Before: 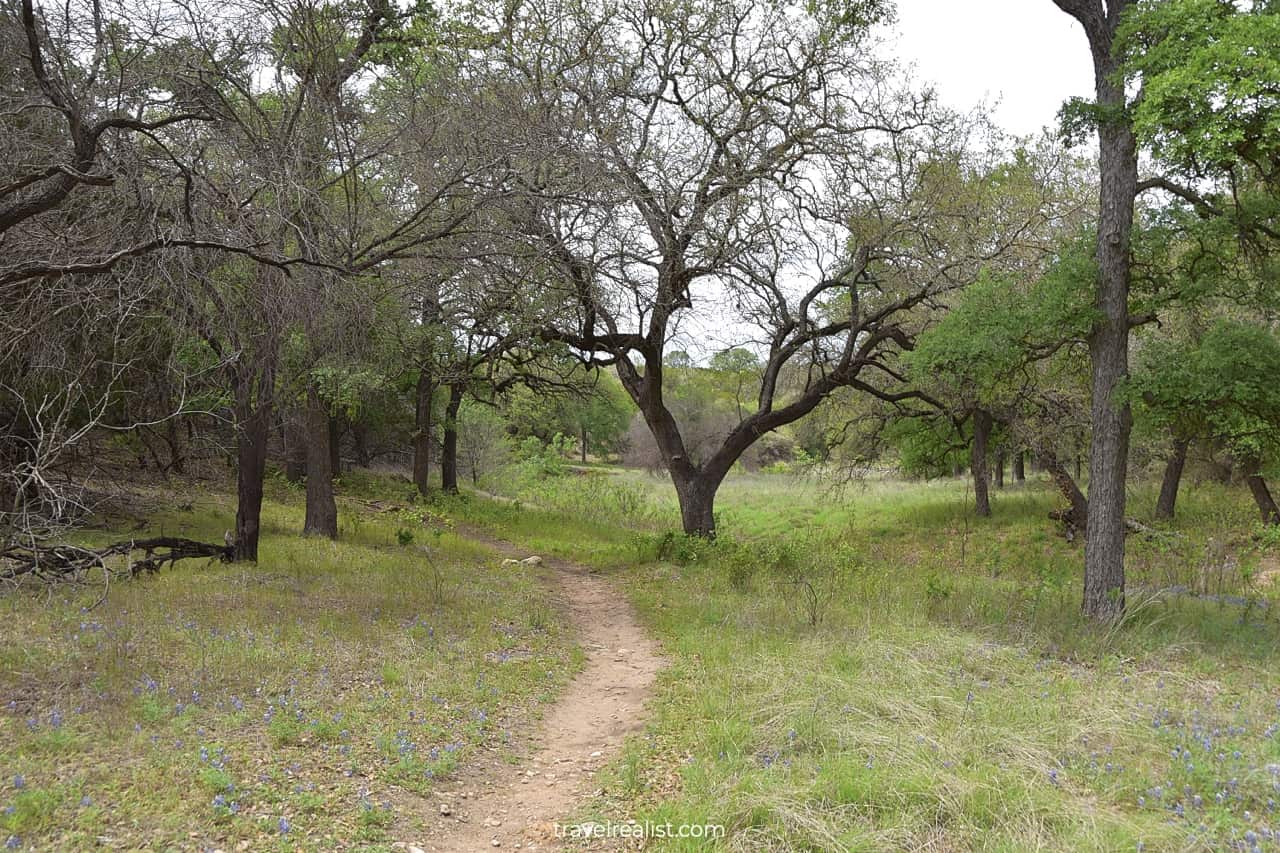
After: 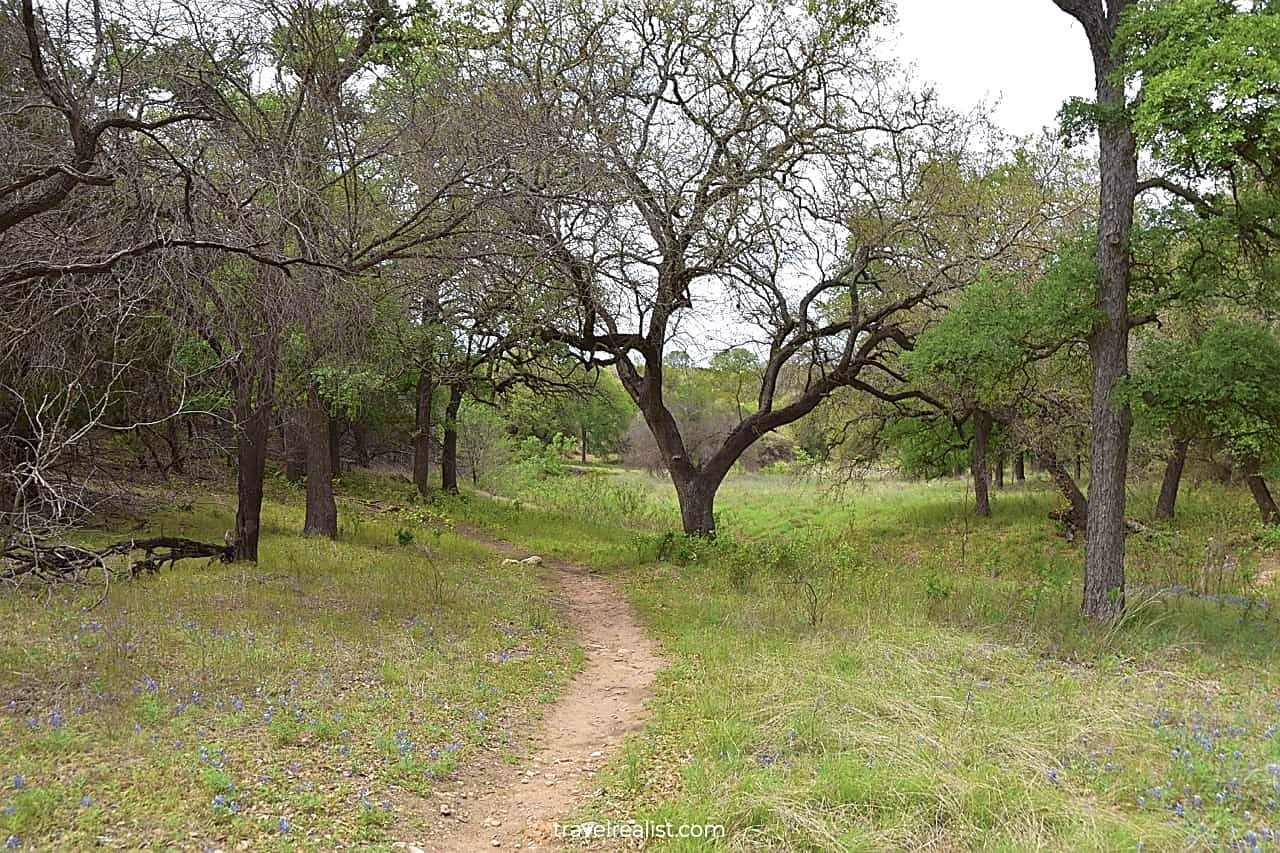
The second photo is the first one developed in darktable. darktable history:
exposure: exposure 0.025 EV, compensate exposure bias true, compensate highlight preservation false
sharpen: on, module defaults
velvia: on, module defaults
